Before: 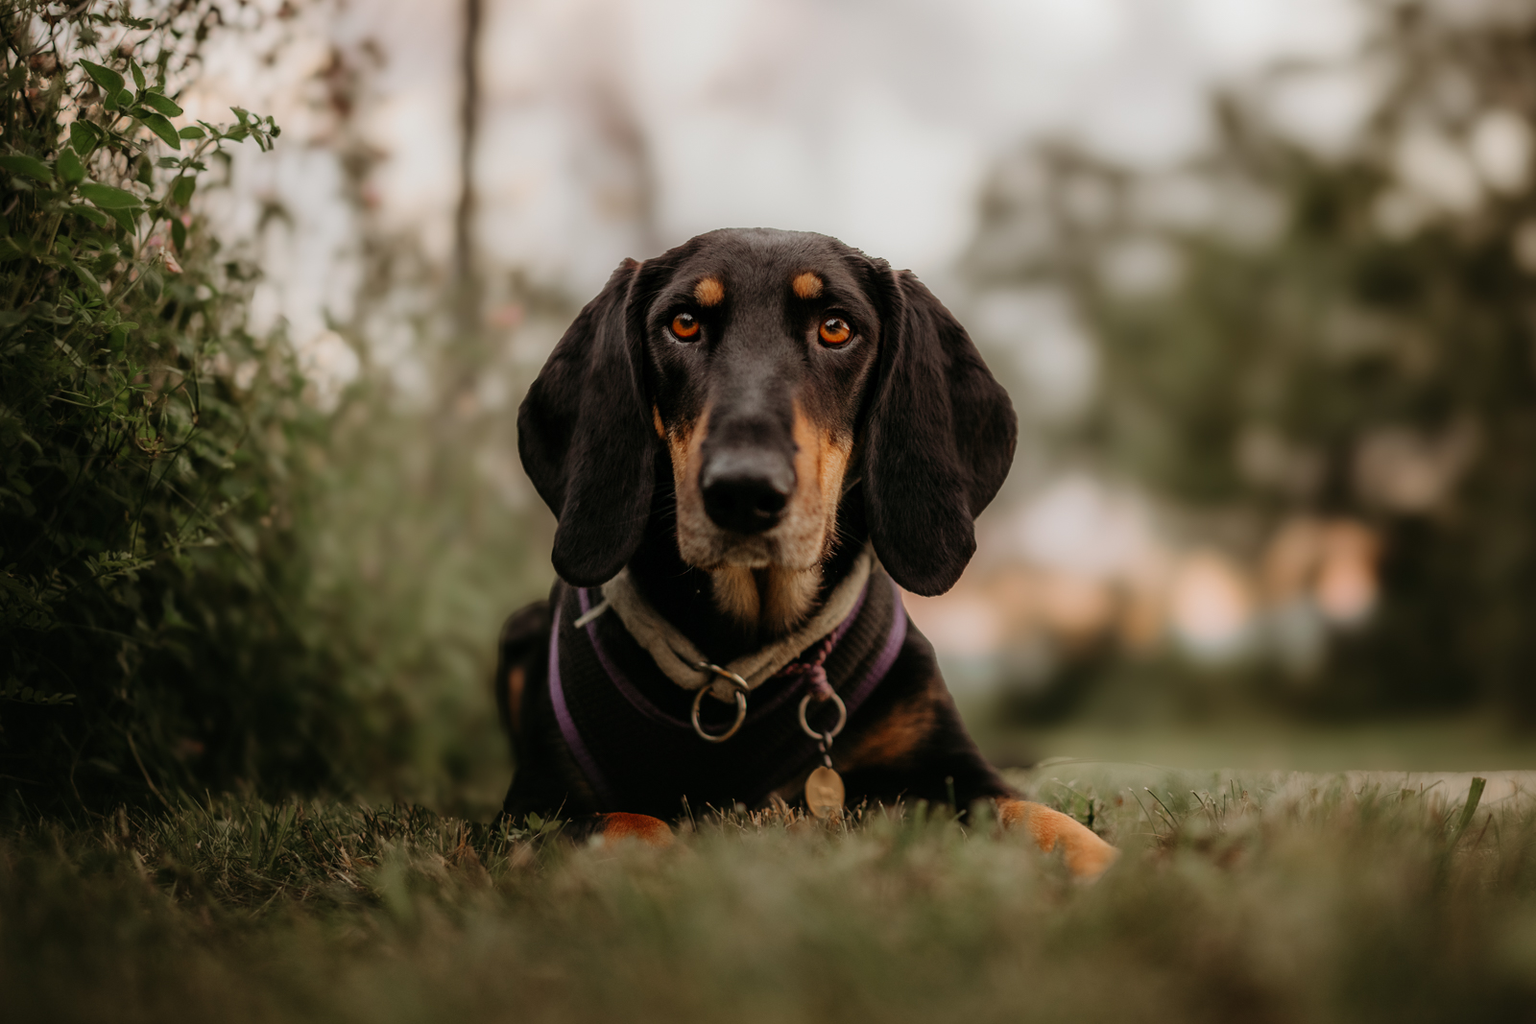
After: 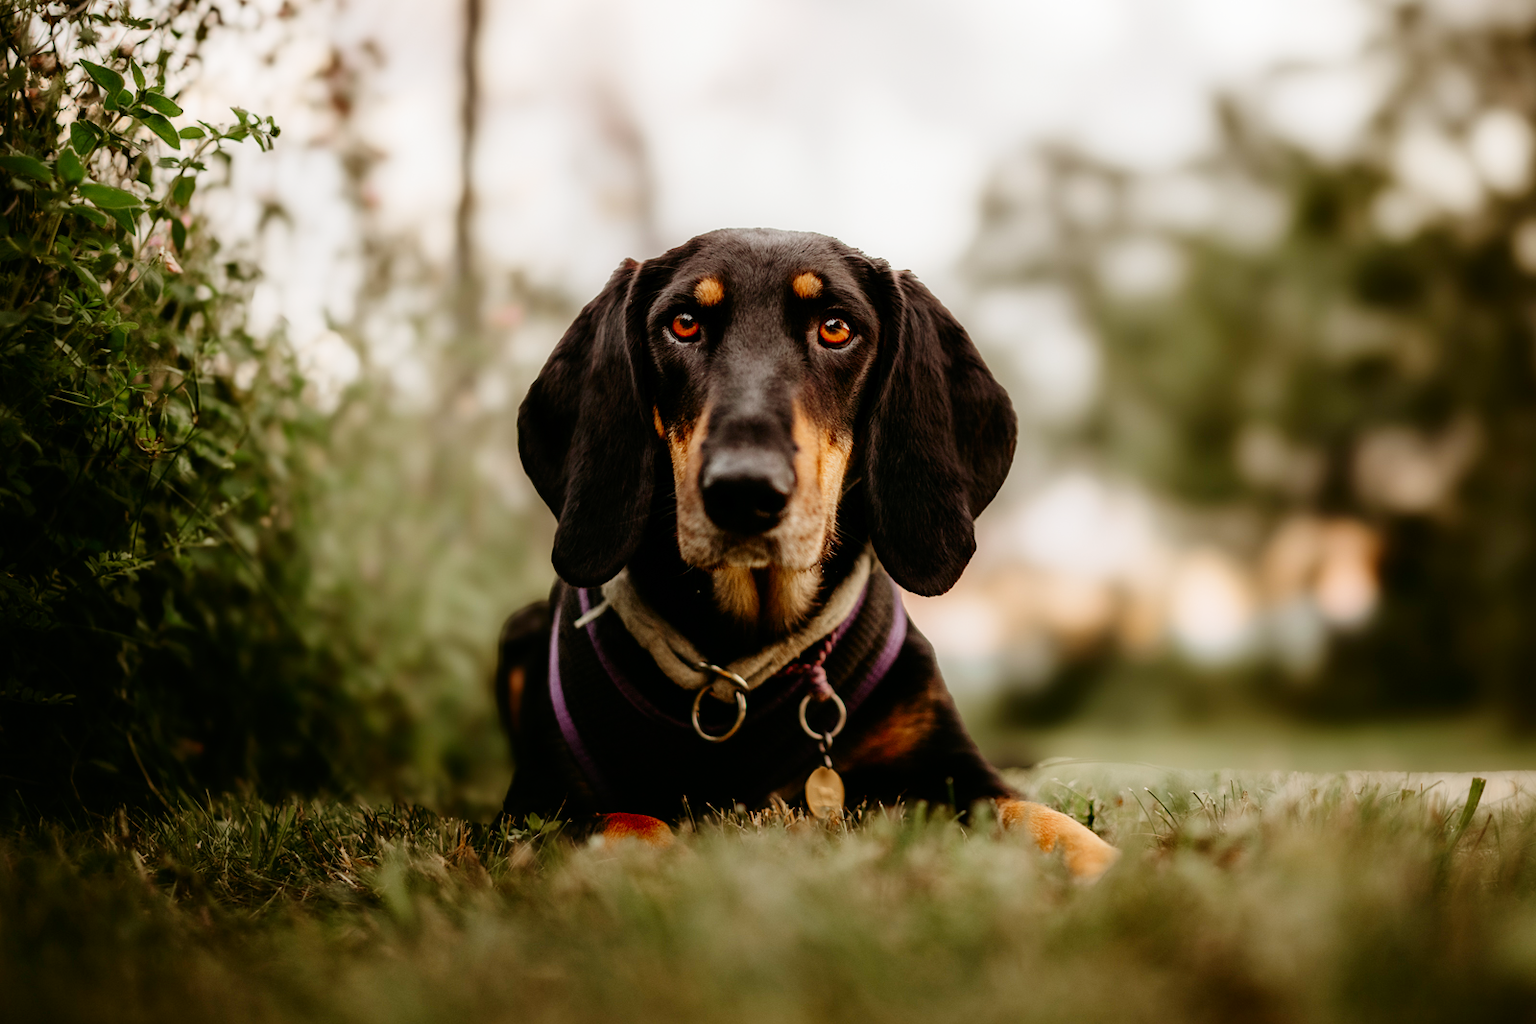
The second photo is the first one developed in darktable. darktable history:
contrast brightness saturation: brightness -0.09
base curve: curves: ch0 [(0, 0) (0.008, 0.007) (0.022, 0.029) (0.048, 0.089) (0.092, 0.197) (0.191, 0.399) (0.275, 0.534) (0.357, 0.65) (0.477, 0.78) (0.542, 0.833) (0.799, 0.973) (1, 1)], preserve colors none
